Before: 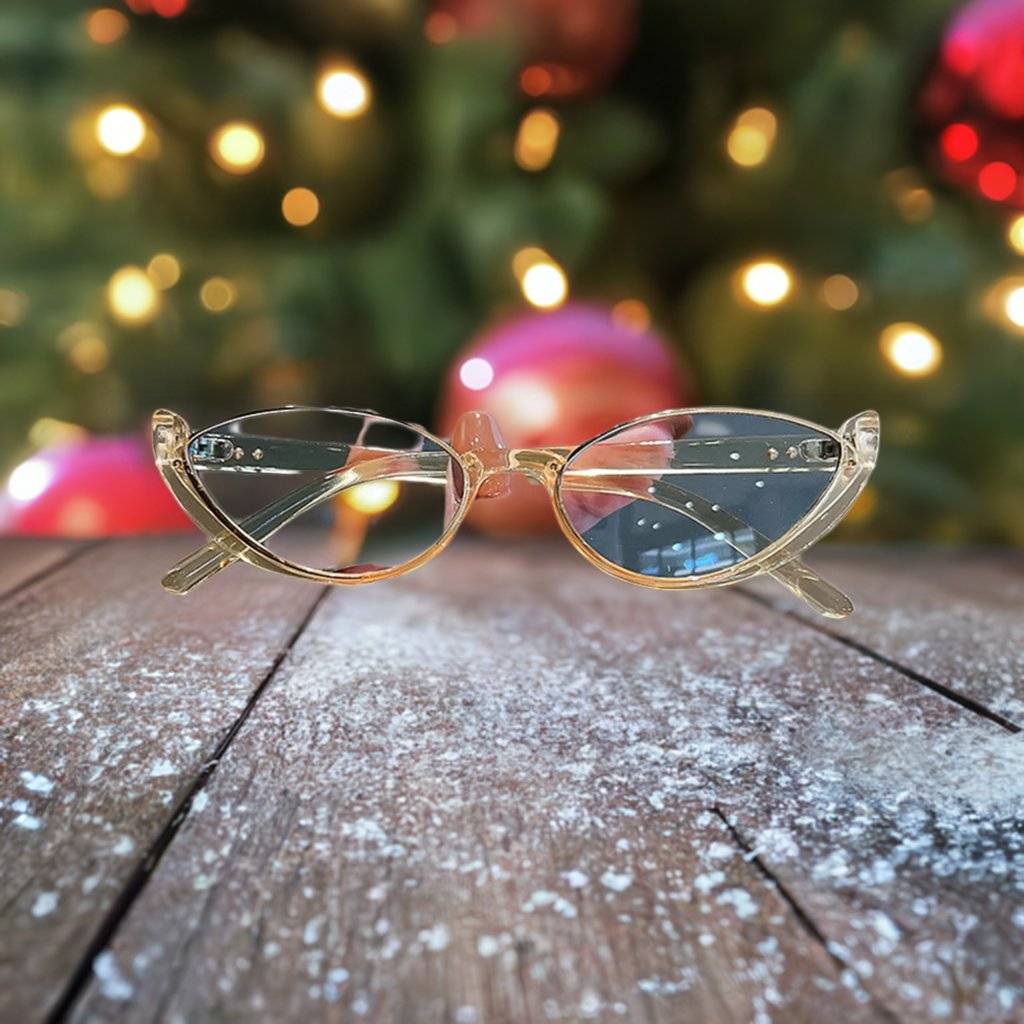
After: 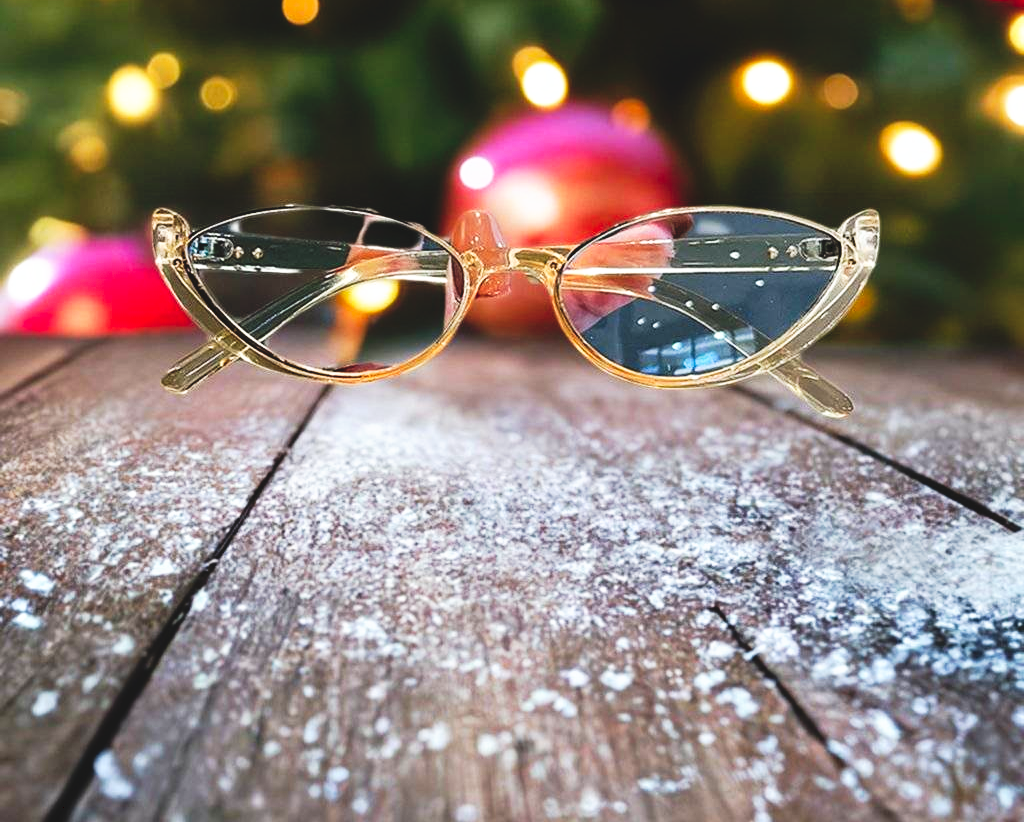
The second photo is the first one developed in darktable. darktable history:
base curve: curves: ch0 [(0, 0) (0.989, 0.992)], preserve colors none
crop and rotate: top 19.694%
tone curve: curves: ch0 [(0, 0) (0.003, 0.082) (0.011, 0.082) (0.025, 0.088) (0.044, 0.088) (0.069, 0.093) (0.1, 0.101) (0.136, 0.109) (0.177, 0.129) (0.224, 0.155) (0.277, 0.214) (0.335, 0.289) (0.399, 0.378) (0.468, 0.476) (0.543, 0.589) (0.623, 0.713) (0.709, 0.826) (0.801, 0.908) (0.898, 0.98) (1, 1)], preserve colors none
